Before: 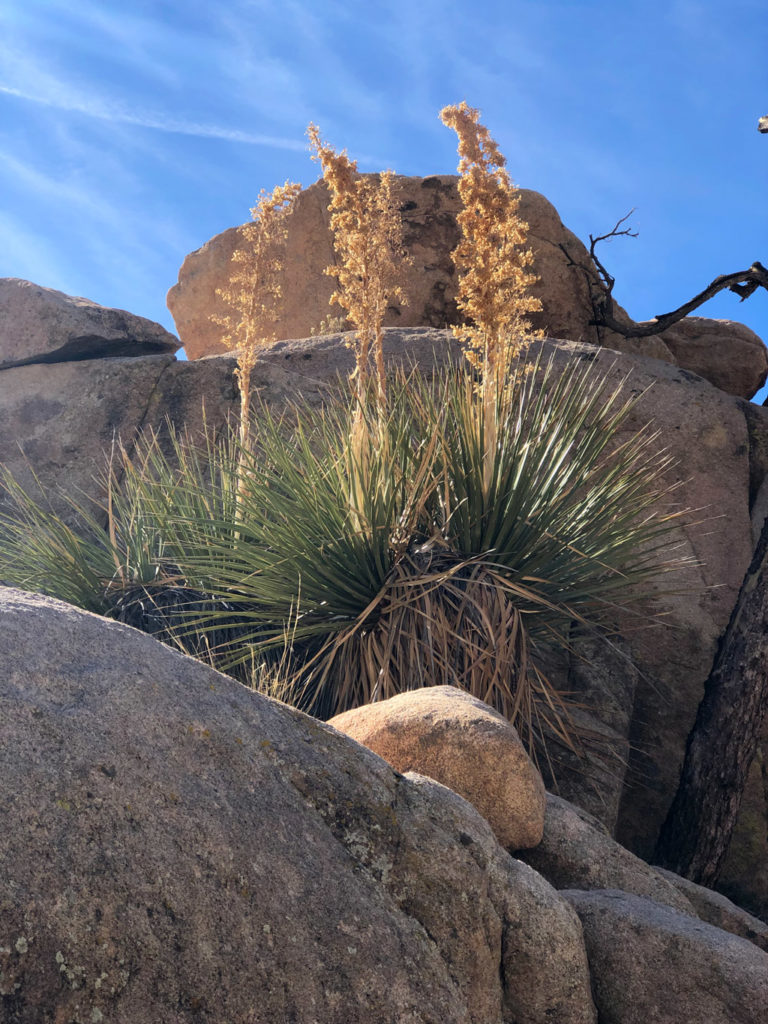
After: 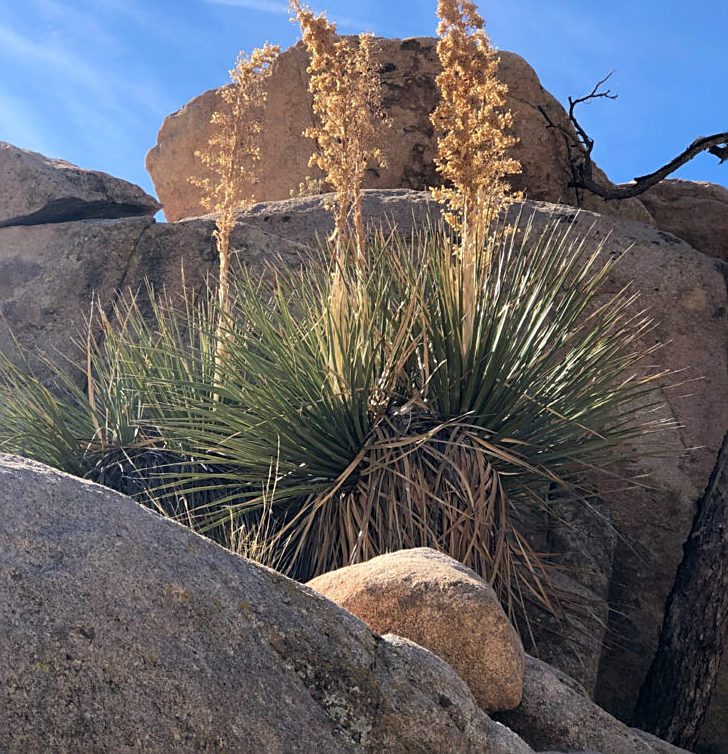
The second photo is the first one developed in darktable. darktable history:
sharpen: on, module defaults
crop and rotate: left 2.791%, top 13.505%, right 2.358%, bottom 12.838%
